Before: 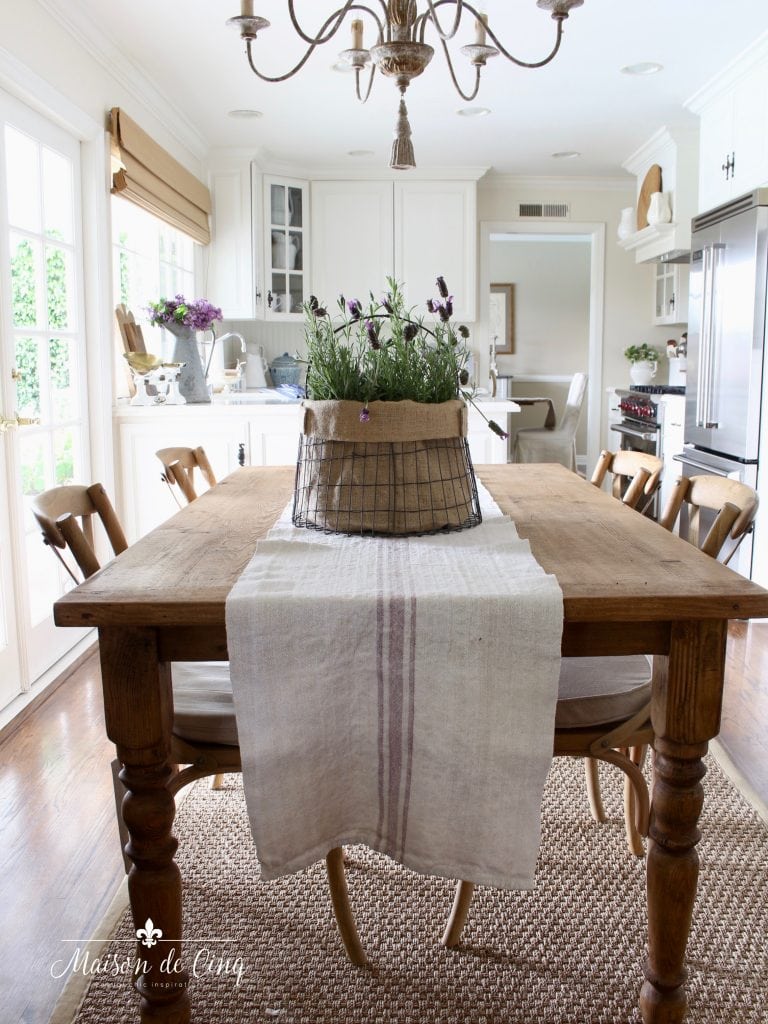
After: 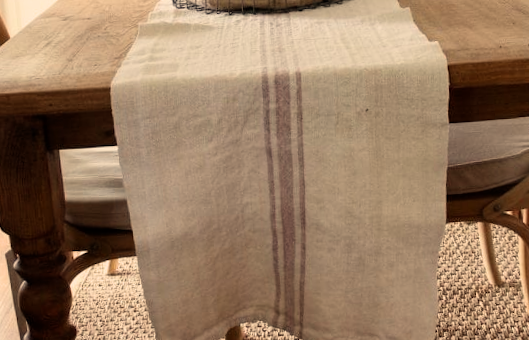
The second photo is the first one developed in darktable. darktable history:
rotate and perspective: rotation -3.18°, automatic cropping off
crop: left 18.091%, top 51.13%, right 17.525%, bottom 16.85%
white balance: red 1.123, blue 0.83
filmic rgb: black relative exposure -9.5 EV, white relative exposure 3.02 EV, hardness 6.12
